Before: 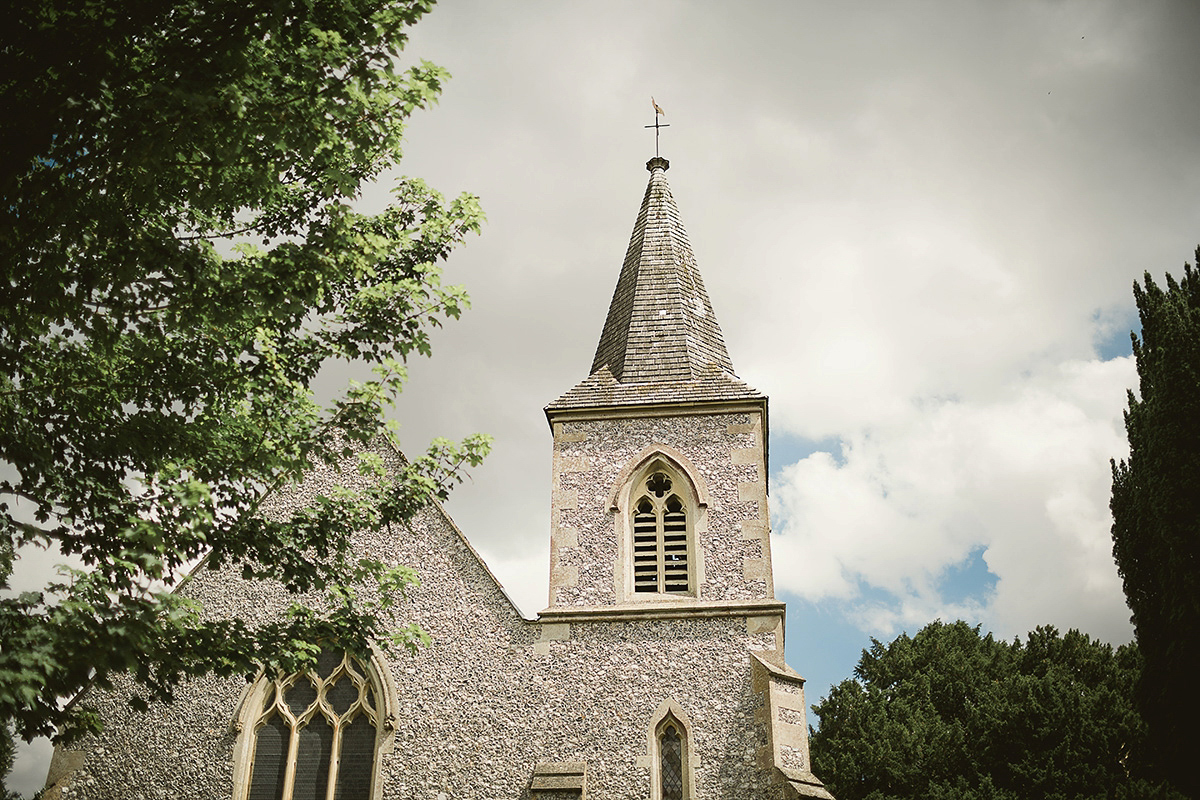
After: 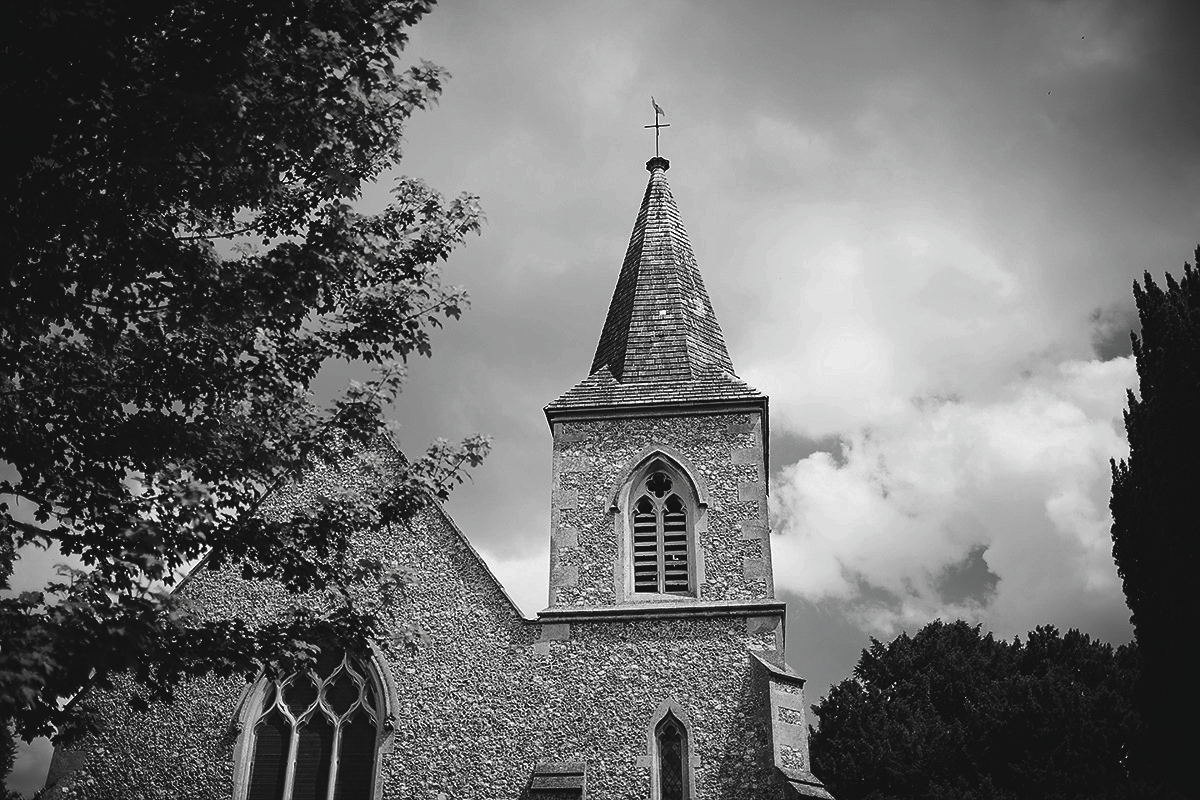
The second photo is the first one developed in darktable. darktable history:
contrast brightness saturation: contrast -0.027, brightness -0.588, saturation -0.982
color calibration: x 0.367, y 0.379, temperature 4395.35 K, gamut compression 0.985
exposure: black level correction -0.041, exposure 0.061 EV, compensate highlight preservation false
